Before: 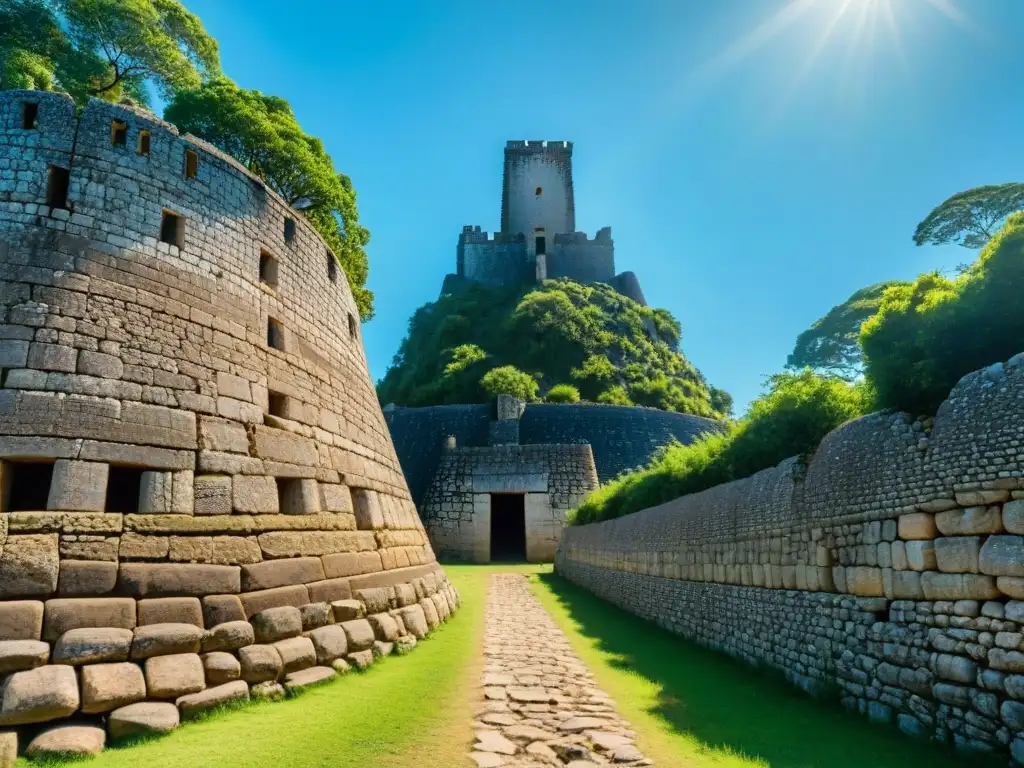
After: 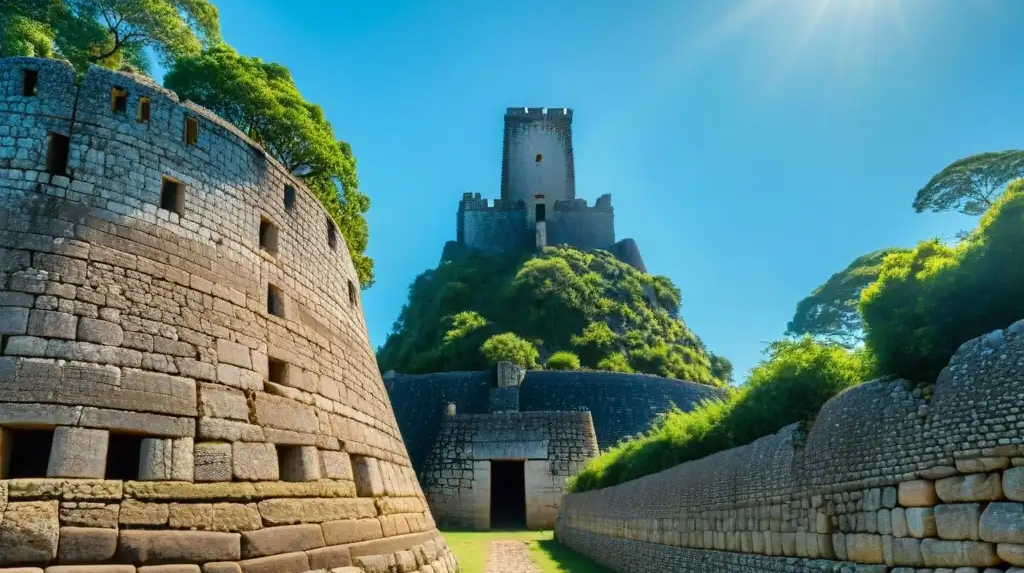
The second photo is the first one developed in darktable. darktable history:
crop: top 4.308%, bottom 20.99%
